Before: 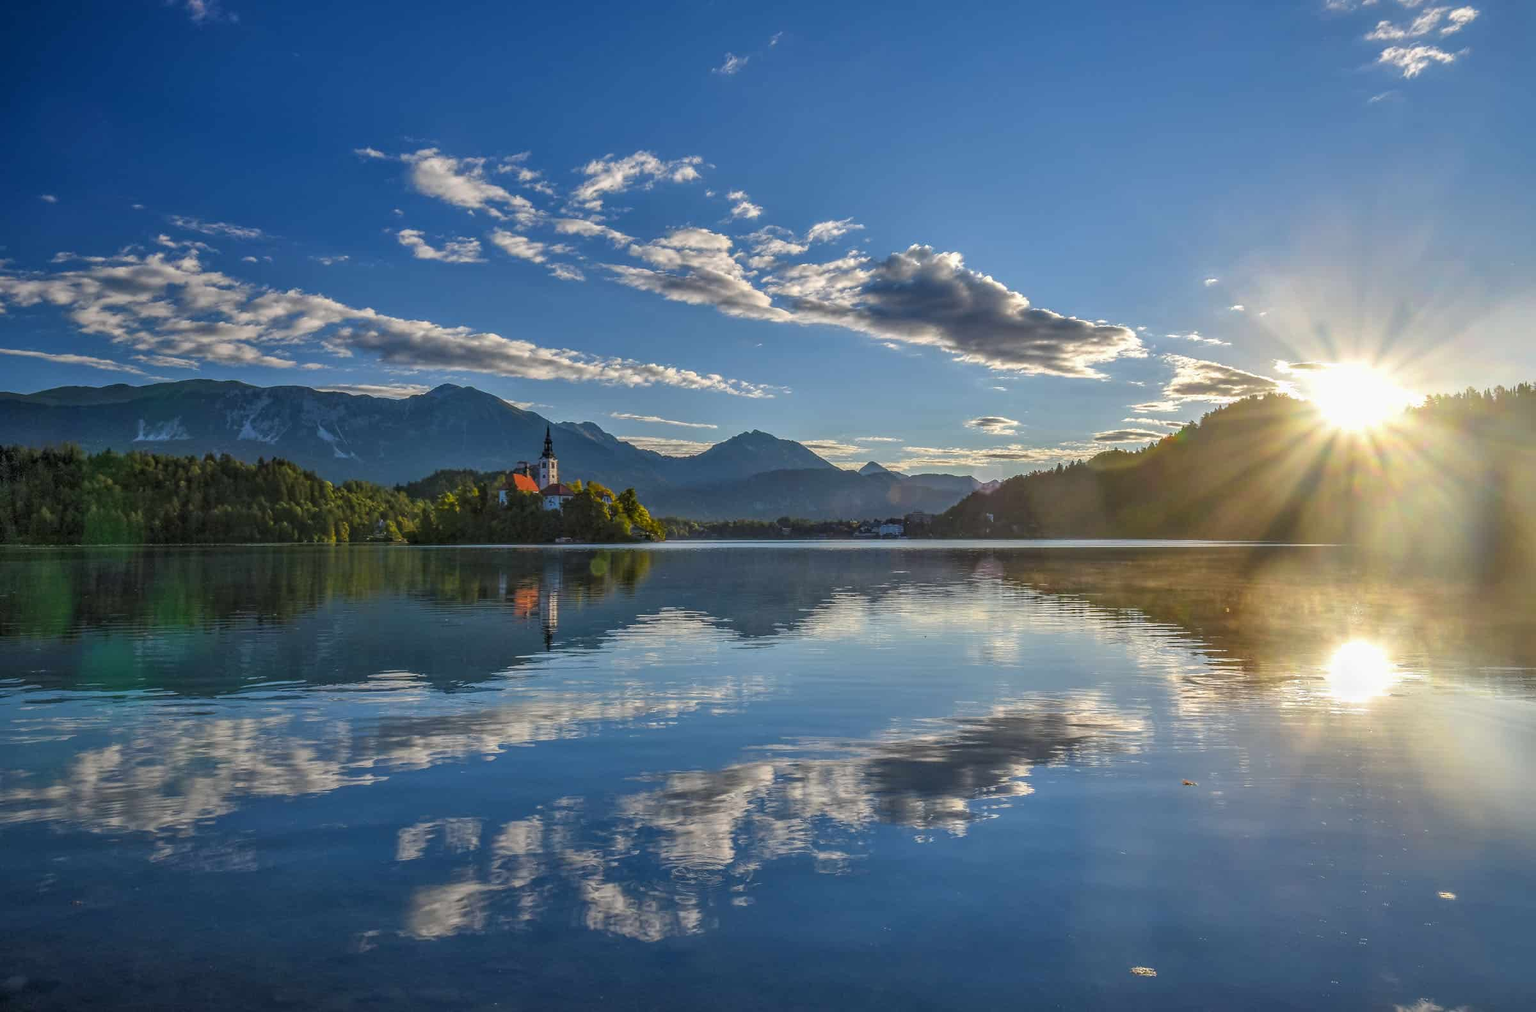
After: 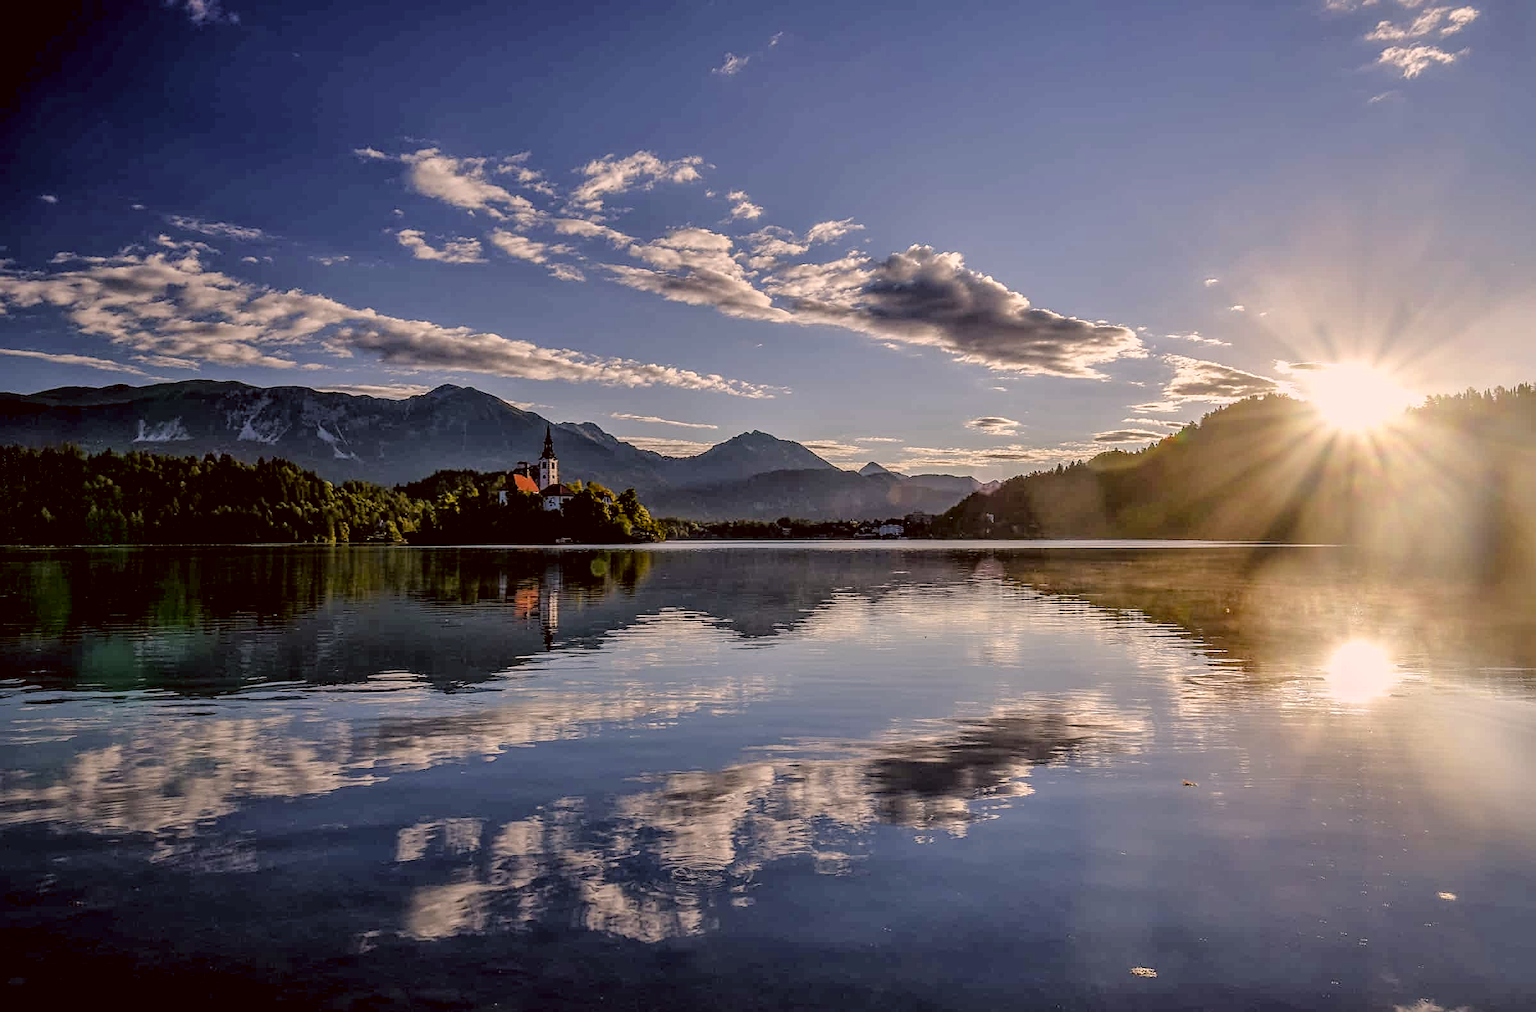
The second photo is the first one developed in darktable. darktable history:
color correction: highlights a* 10.21, highlights b* 9.79, shadows a* 8.61, shadows b* 7.88, saturation 0.8
rgb levels: levels [[0.029, 0.461, 0.922], [0, 0.5, 1], [0, 0.5, 1]]
color balance rgb: shadows lift › chroma 1%, shadows lift › hue 113°, highlights gain › chroma 0.2%, highlights gain › hue 333°, perceptual saturation grading › global saturation 20%, perceptual saturation grading › highlights -50%, perceptual saturation grading › shadows 25%, contrast -10%
sharpen: on, module defaults
fill light: exposure -2 EV, width 8.6
